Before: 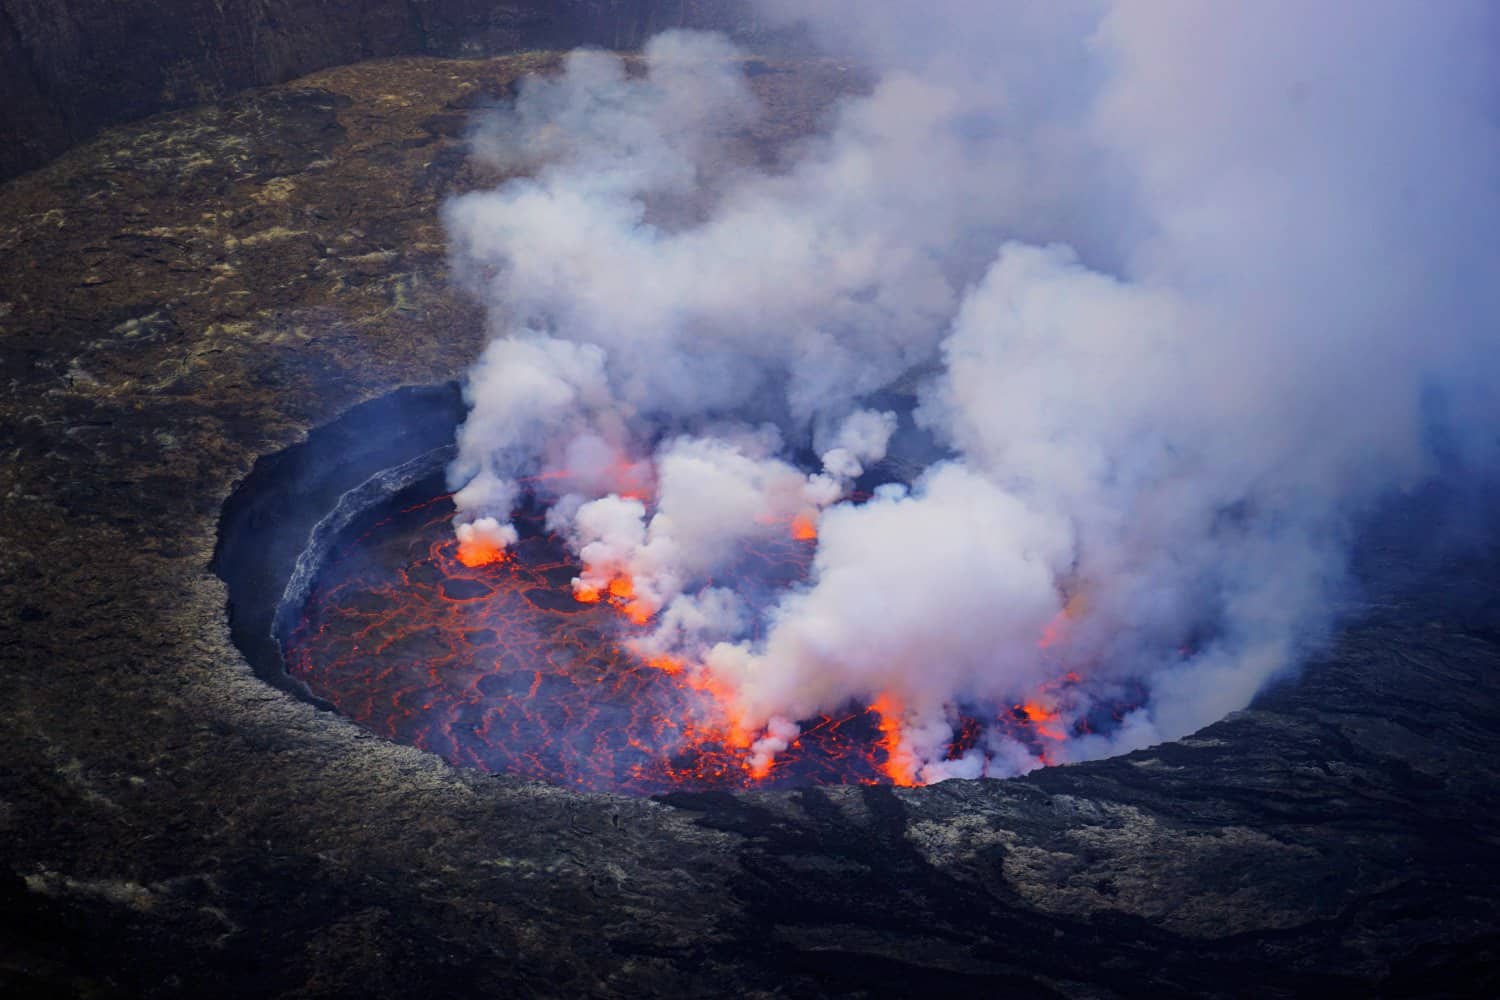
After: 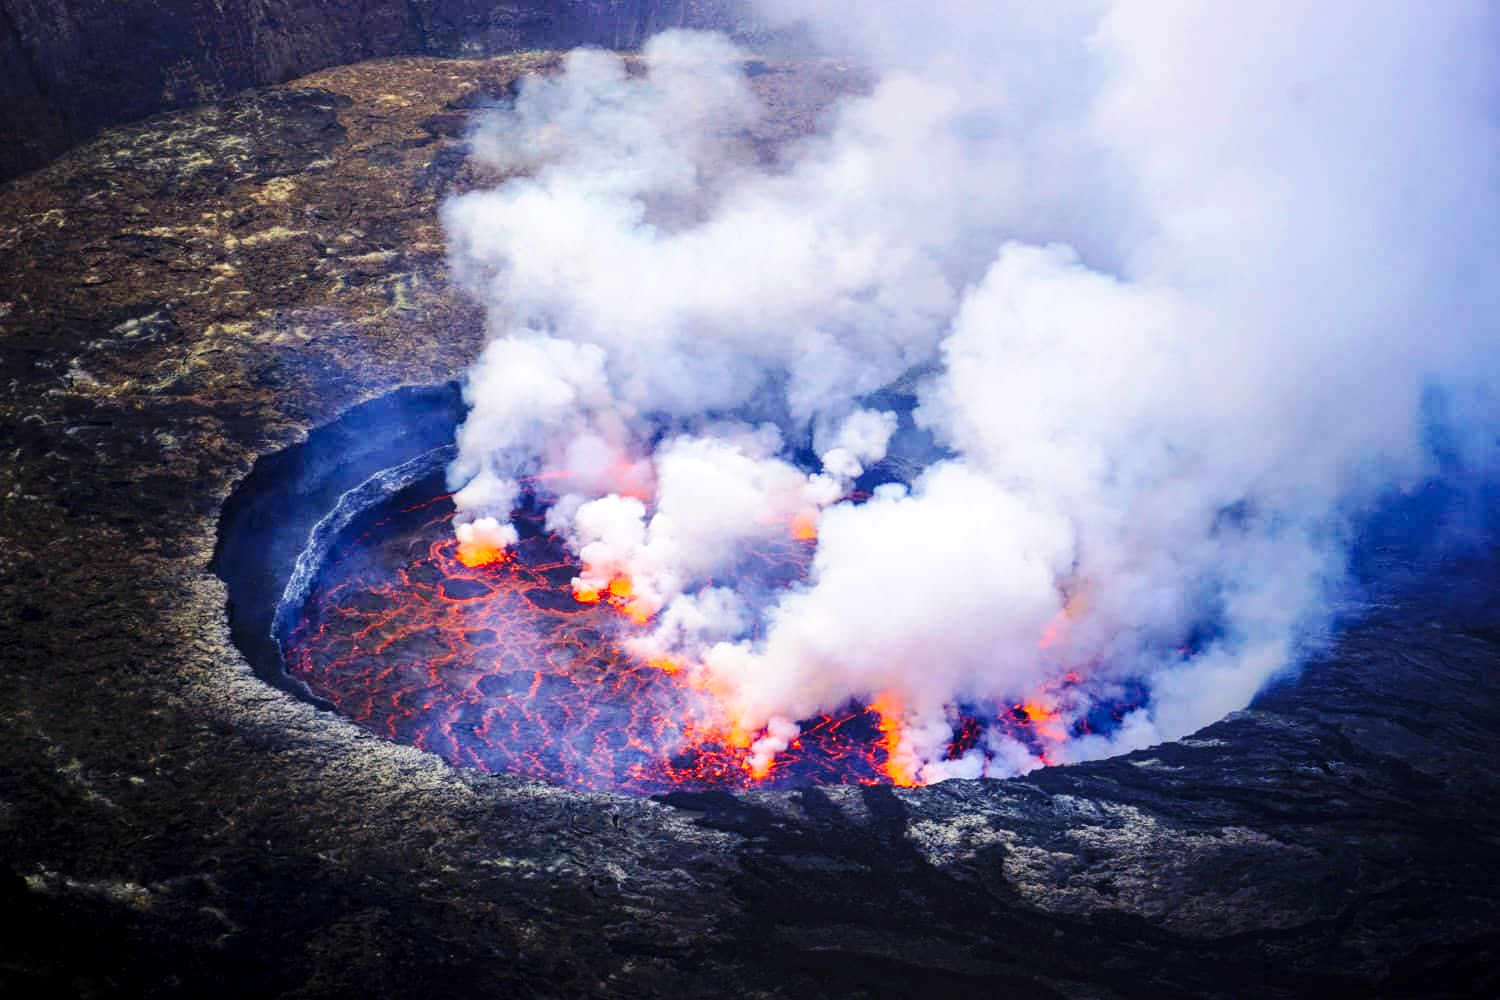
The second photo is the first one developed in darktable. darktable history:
local contrast: on, module defaults
base curve: curves: ch0 [(0, 0) (0.036, 0.025) (0.121, 0.166) (0.206, 0.329) (0.605, 0.79) (1, 1)], preserve colors none
exposure: exposure 0.556 EV, compensate highlight preservation false
